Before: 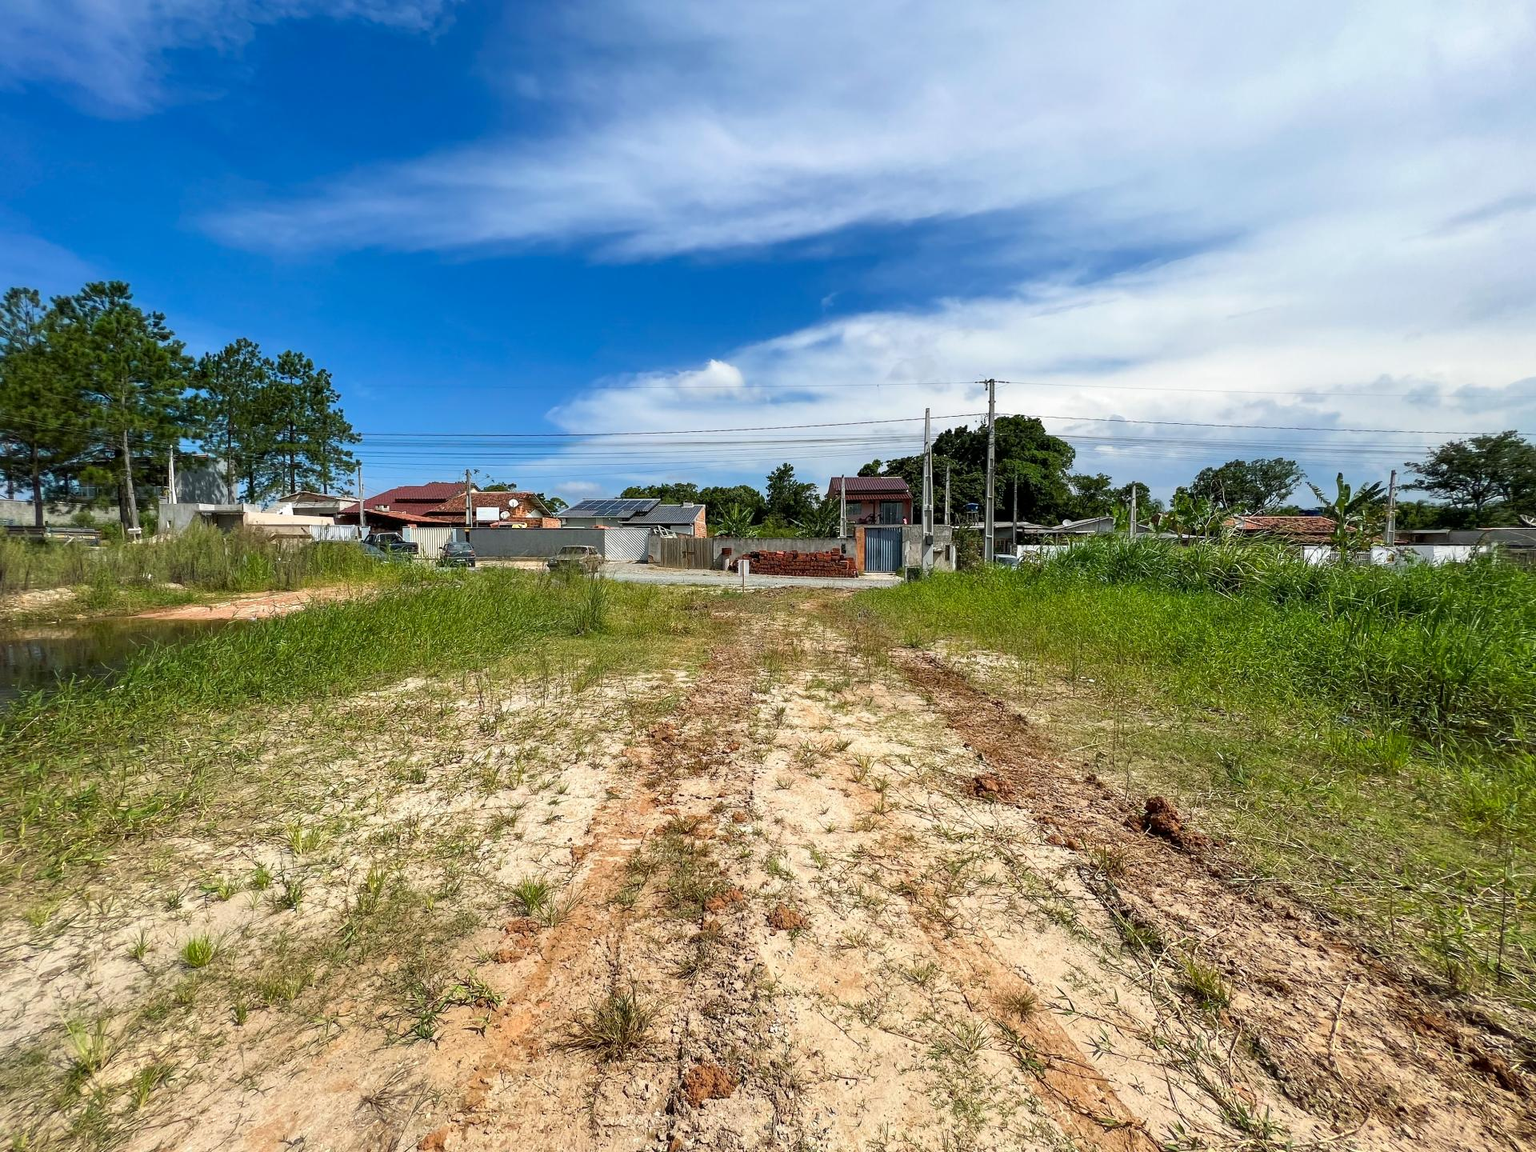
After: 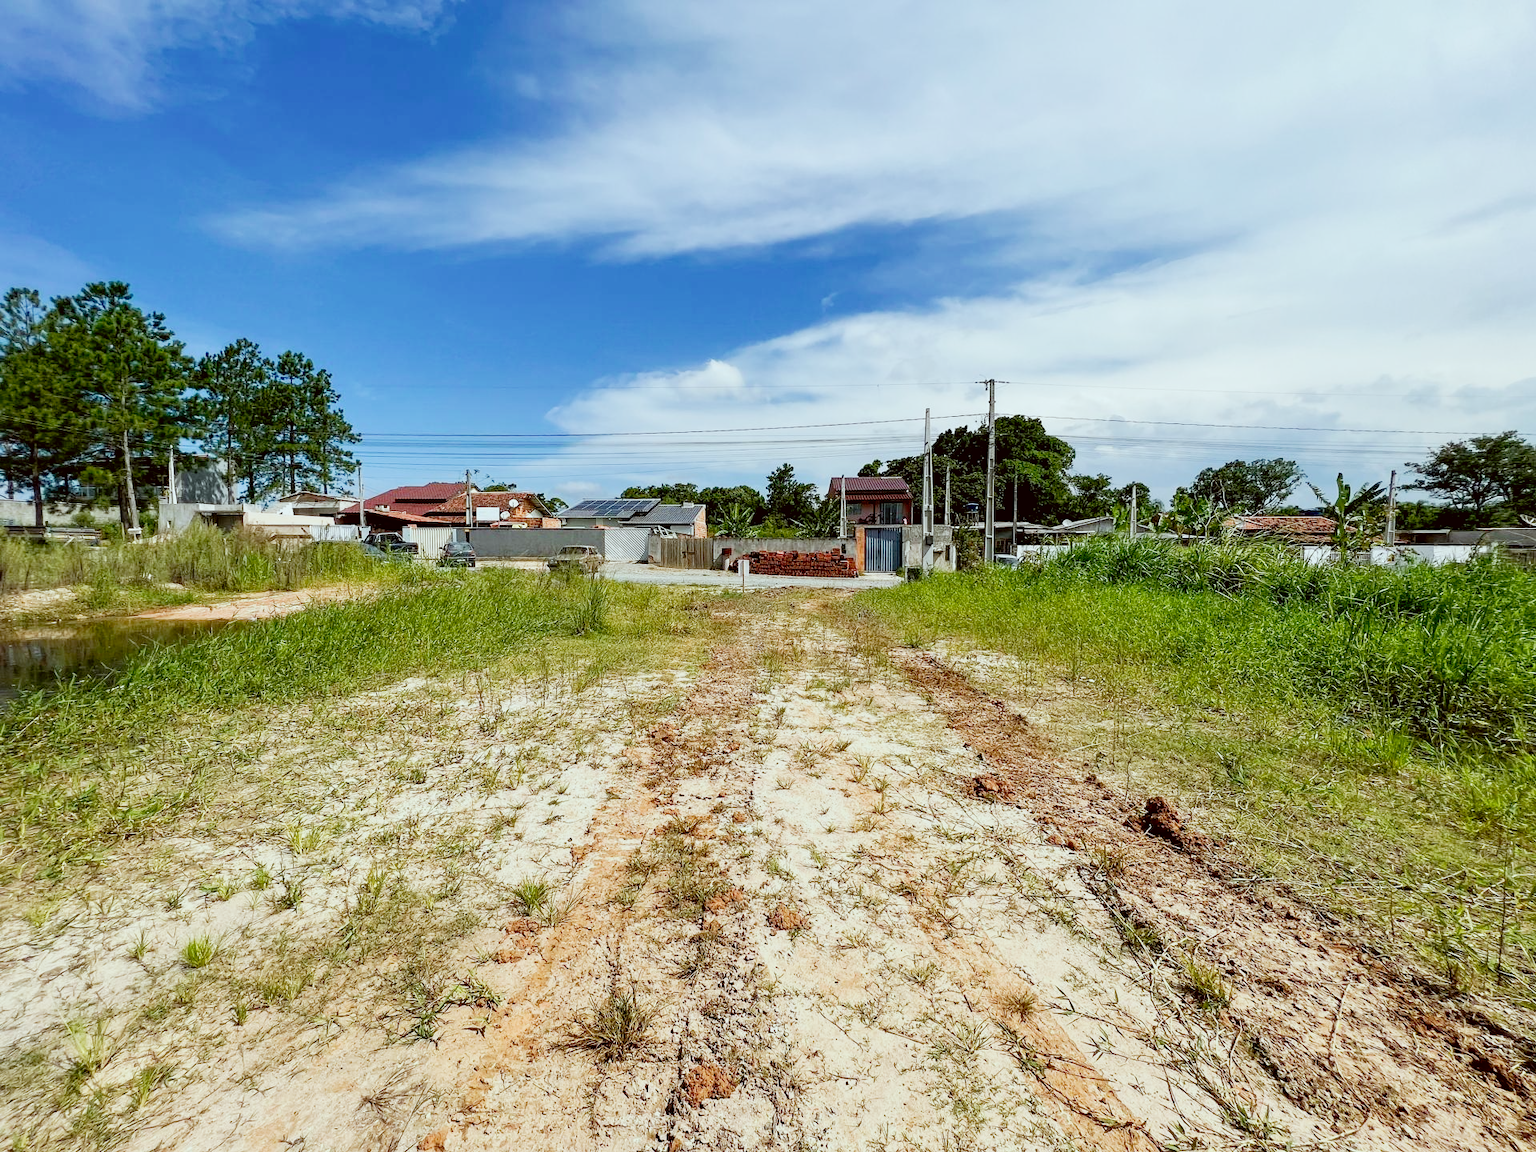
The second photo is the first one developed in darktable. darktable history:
tone curve: curves: ch0 [(0, 0.005) (0.103, 0.097) (0.18, 0.207) (0.384, 0.465) (0.491, 0.585) (0.629, 0.726) (0.84, 0.866) (1, 0.947)]; ch1 [(0, 0) (0.172, 0.123) (0.324, 0.253) (0.396, 0.388) (0.478, 0.461) (0.499, 0.497) (0.532, 0.515) (0.57, 0.584) (0.635, 0.675) (0.805, 0.892) (1, 1)]; ch2 [(0, 0) (0.411, 0.424) (0.496, 0.501) (0.515, 0.507) (0.553, 0.562) (0.604, 0.642) (0.708, 0.768) (0.839, 0.916) (1, 1)], preserve colors none
contrast brightness saturation: saturation -0.049
exposure: black level correction 0.007, compensate highlight preservation false
color correction: highlights a* -4.99, highlights b* -3.09, shadows a* 4.15, shadows b* 4.49
